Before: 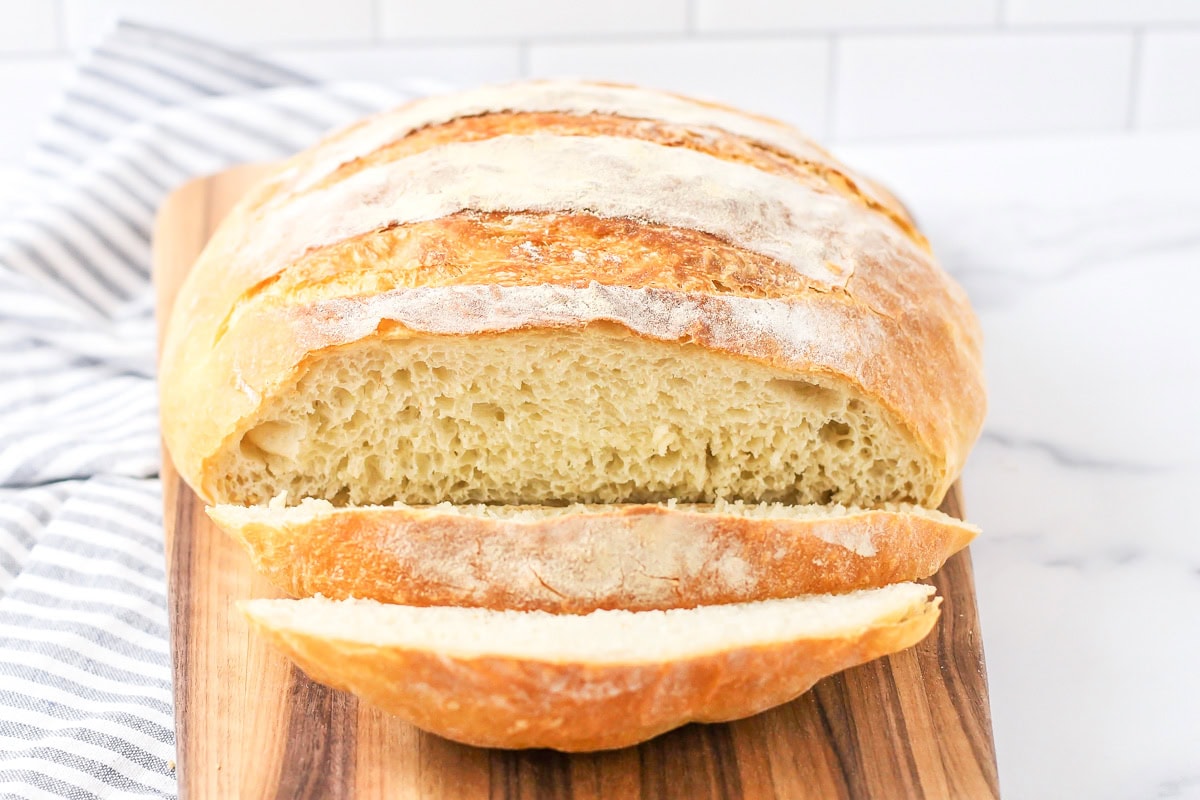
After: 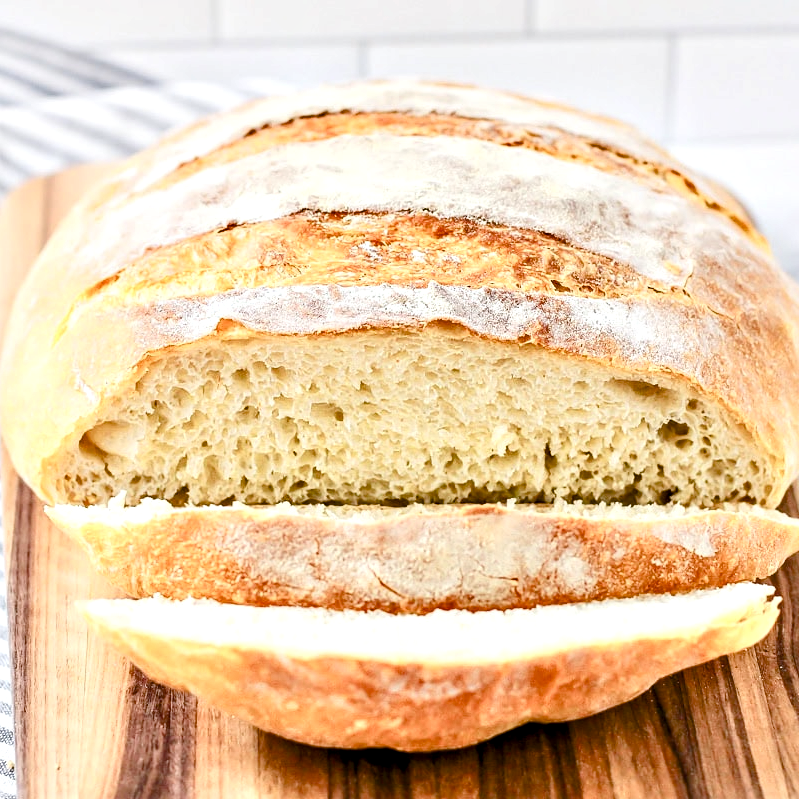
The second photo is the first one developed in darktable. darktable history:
crop and rotate: left 13.439%, right 19.951%
contrast equalizer: octaves 7, y [[0.6 ×6], [0.55 ×6], [0 ×6], [0 ×6], [0 ×6]]
color balance rgb: linear chroma grading › shadows -7.644%, linear chroma grading › global chroma 9.796%, perceptual saturation grading › global saturation 0.857%, perceptual saturation grading › highlights -25.39%, perceptual saturation grading › shadows 29.903%, global vibrance 10.067%, saturation formula JzAzBz (2021)
